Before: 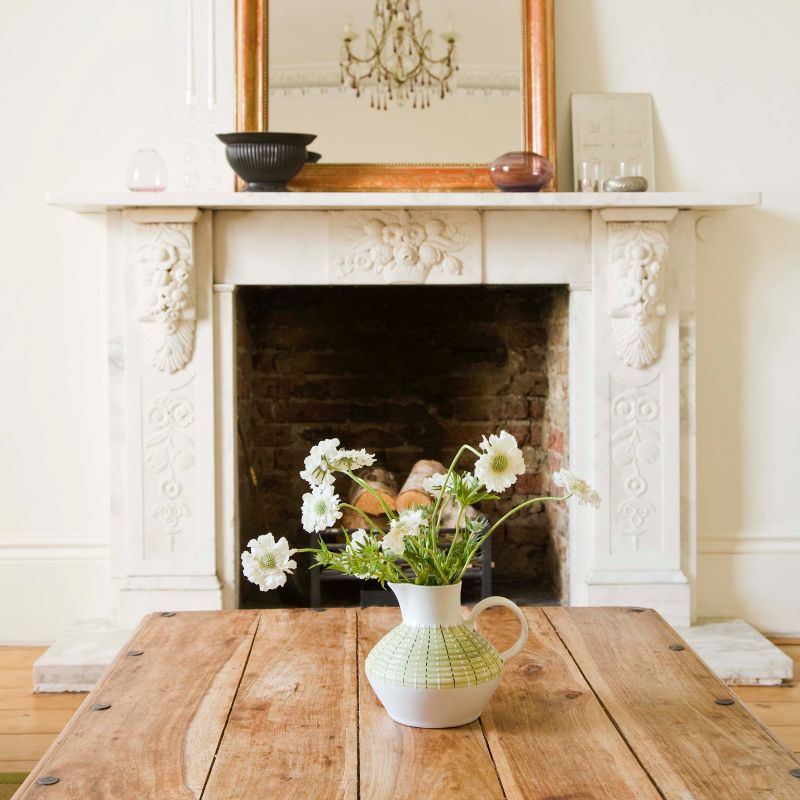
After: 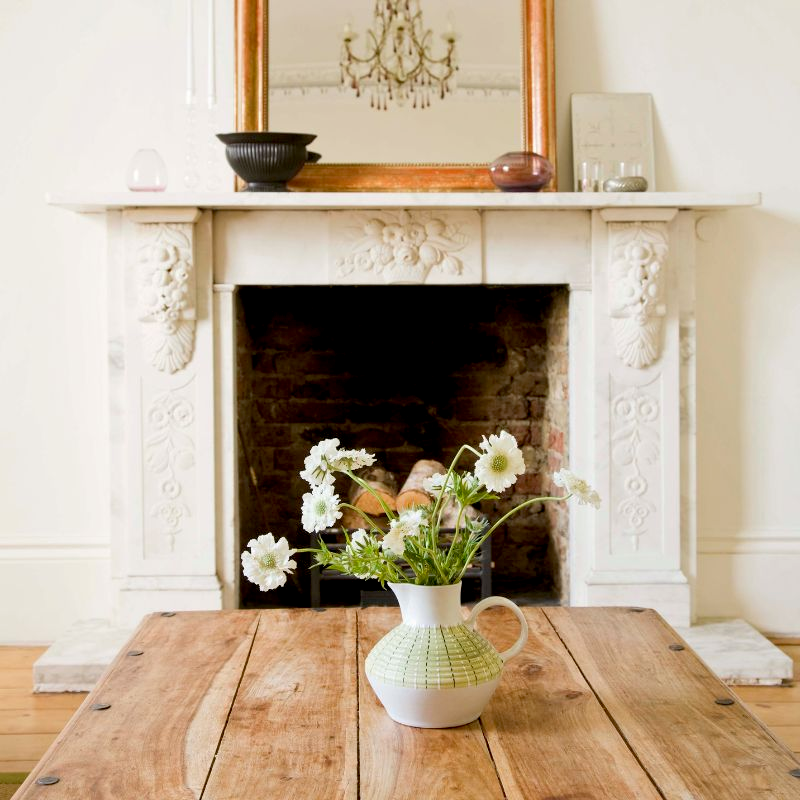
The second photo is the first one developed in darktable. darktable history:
tone equalizer: on, module defaults
exposure: black level correction 0.009, compensate highlight preservation false
